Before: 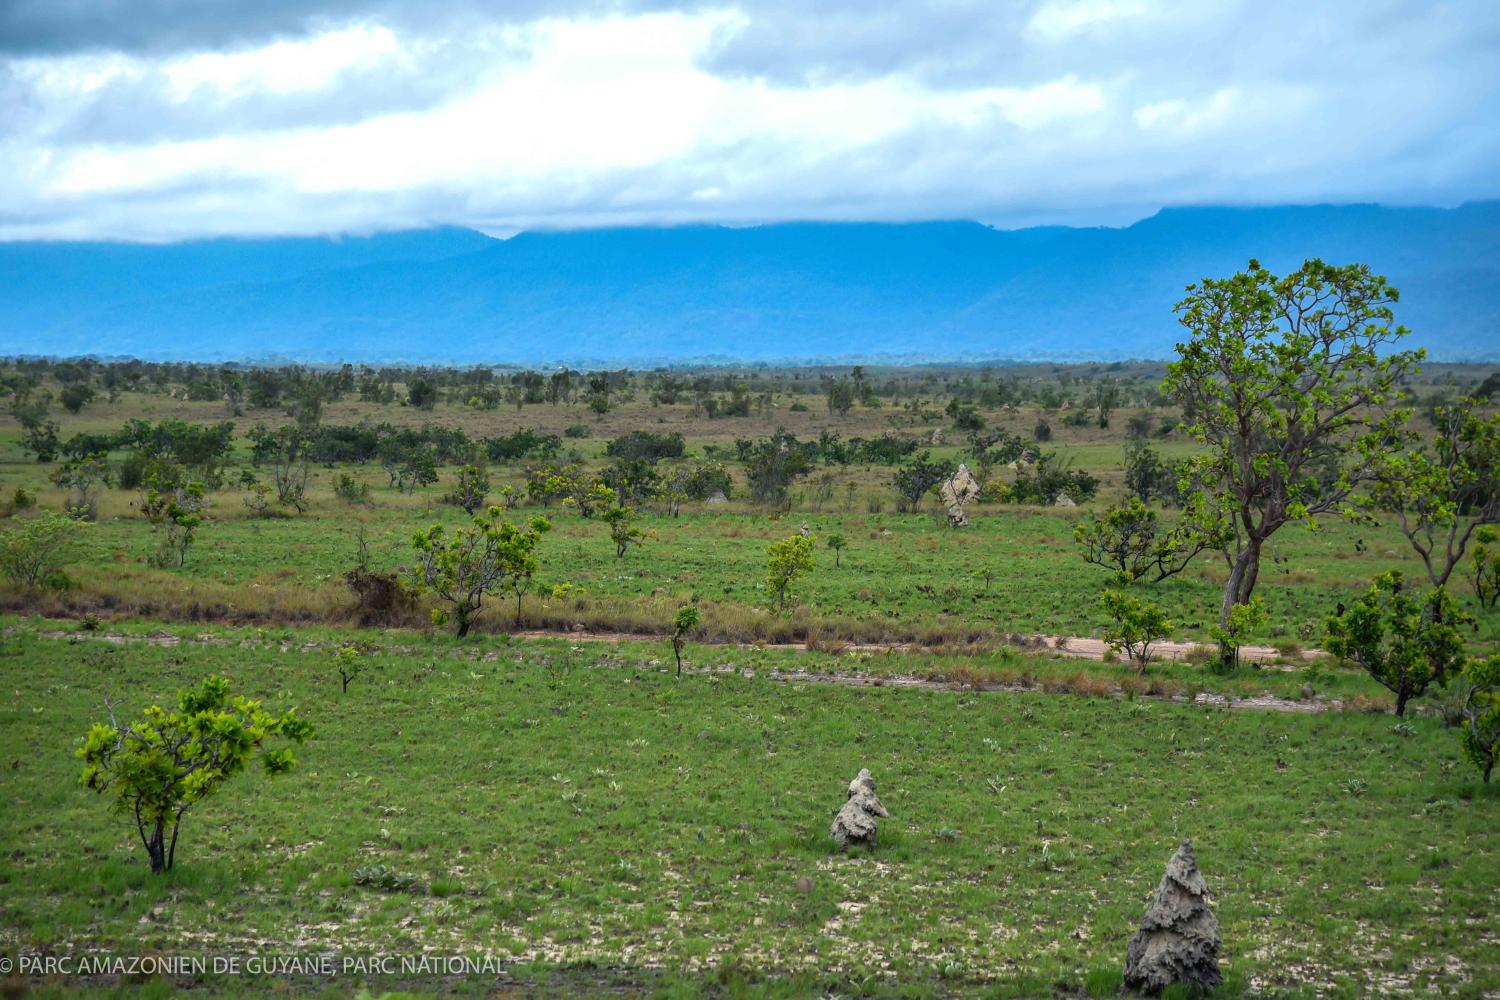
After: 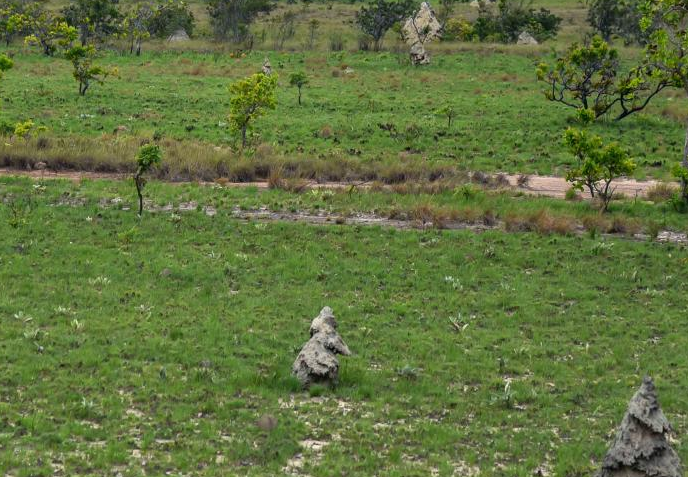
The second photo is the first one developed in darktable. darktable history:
crop: left 35.884%, top 46.287%, right 18.203%, bottom 5.953%
